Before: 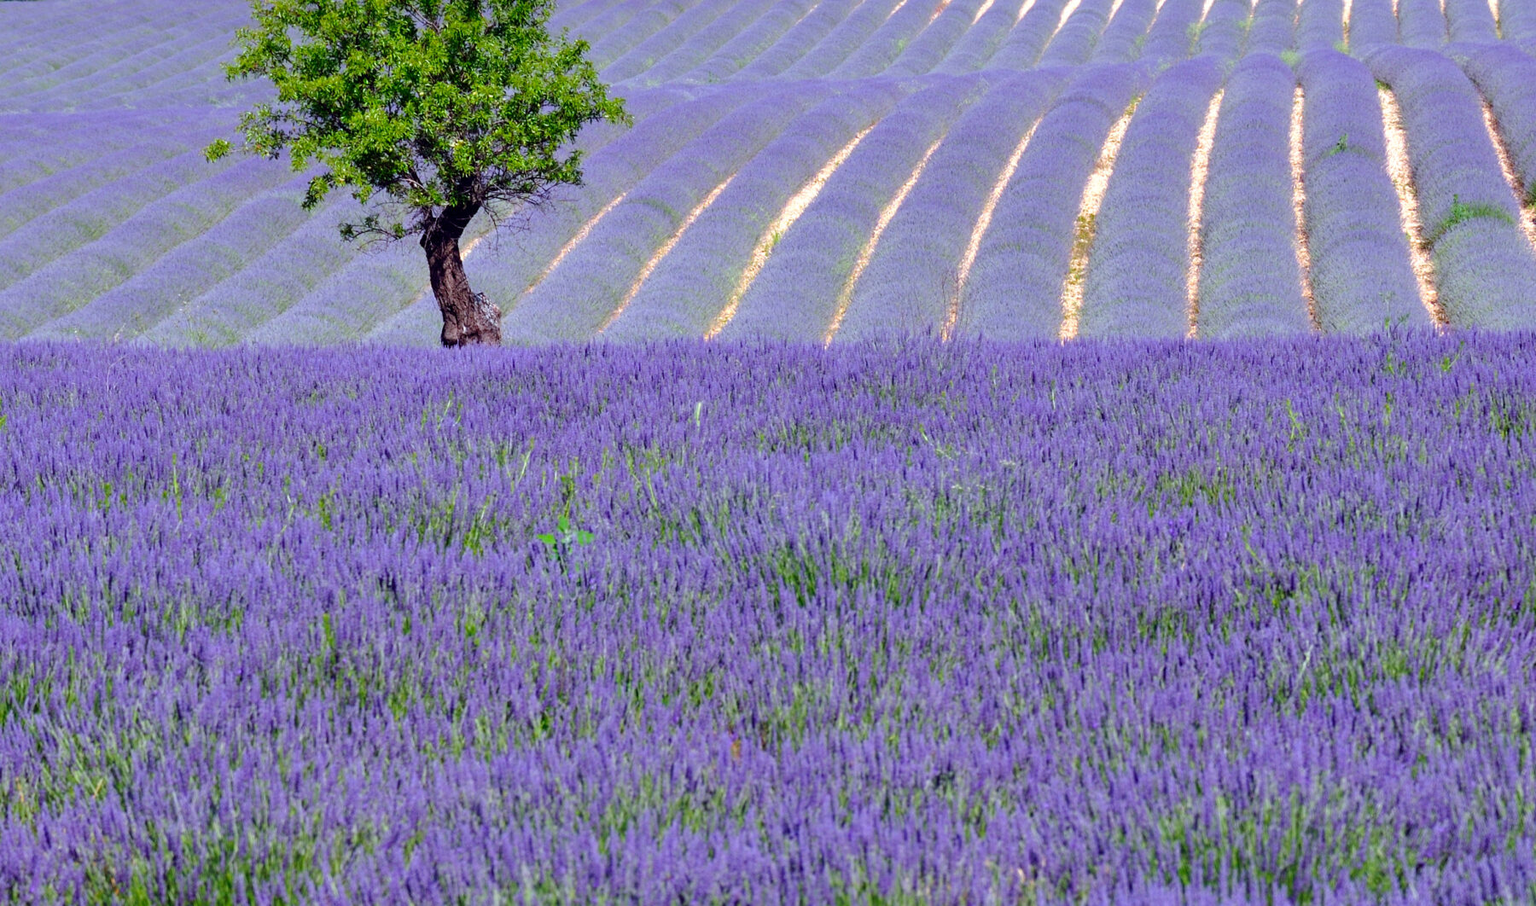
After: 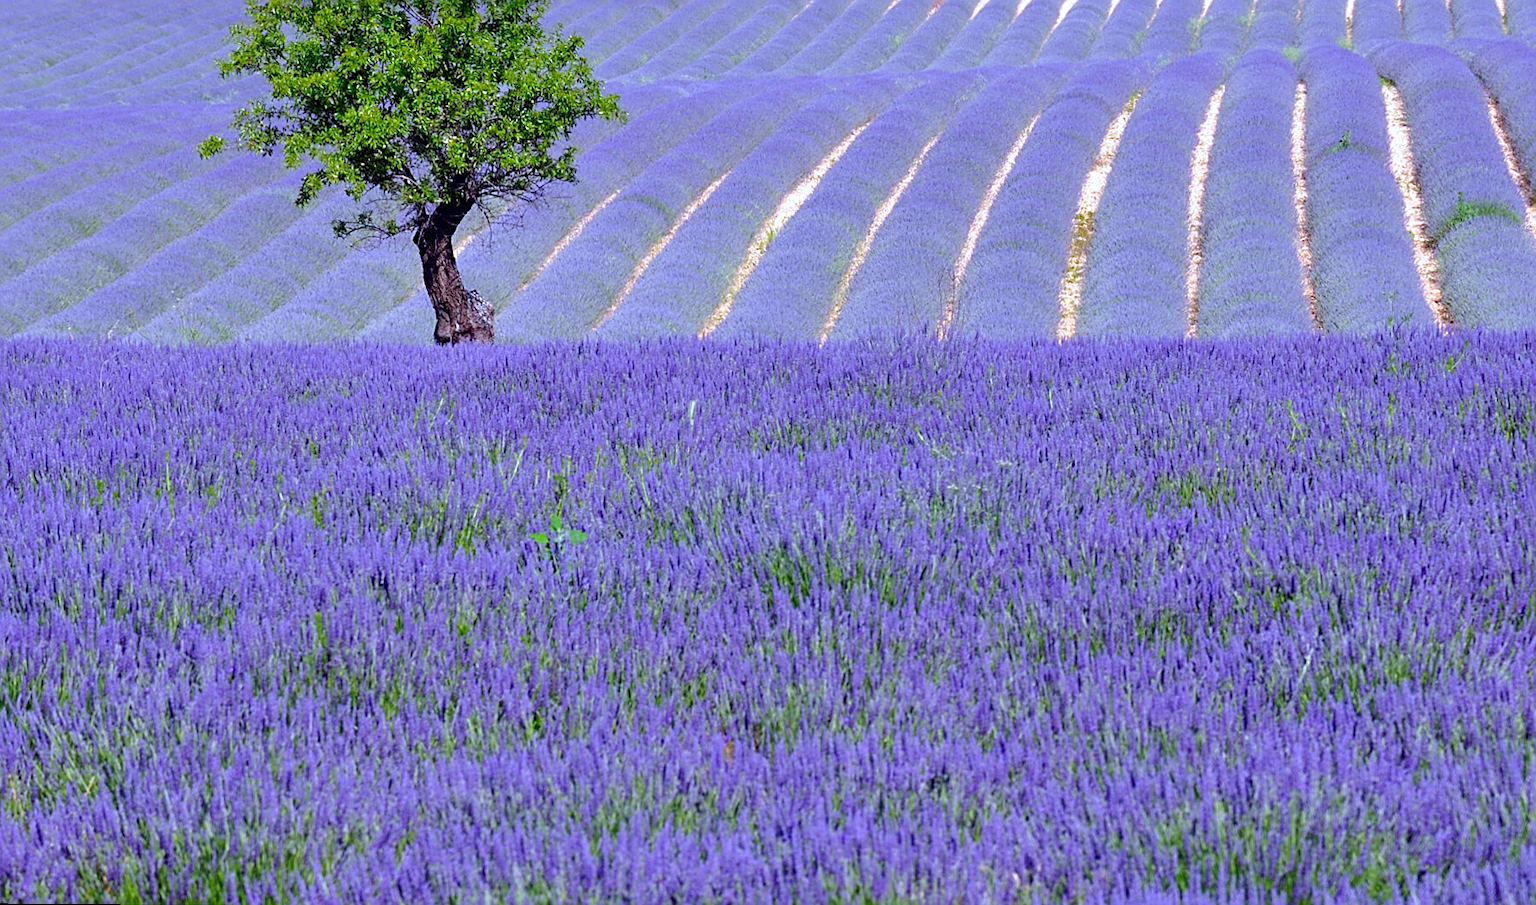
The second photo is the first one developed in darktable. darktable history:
rotate and perspective: rotation 0.192°, lens shift (horizontal) -0.015, crop left 0.005, crop right 0.996, crop top 0.006, crop bottom 0.99
sharpen: on, module defaults
white balance: red 0.967, blue 1.119, emerald 0.756
